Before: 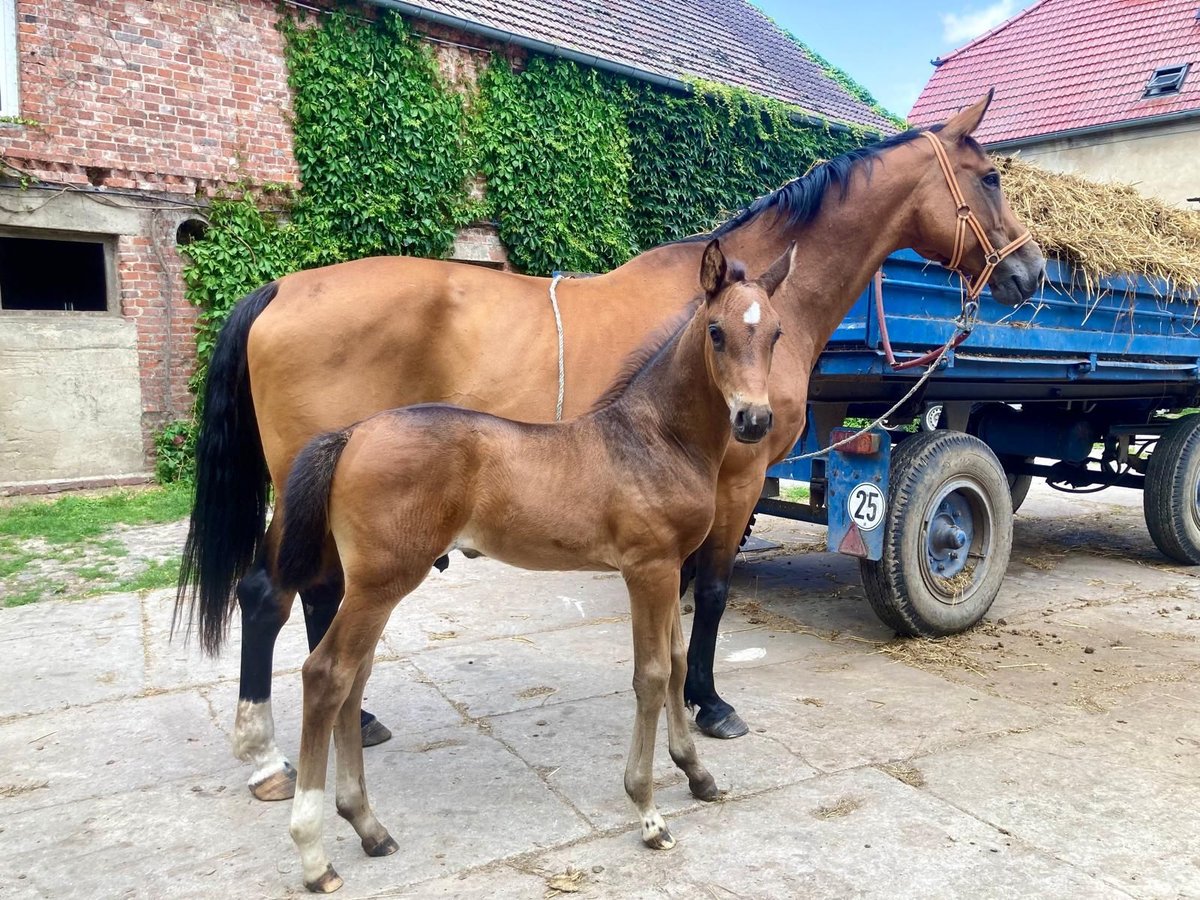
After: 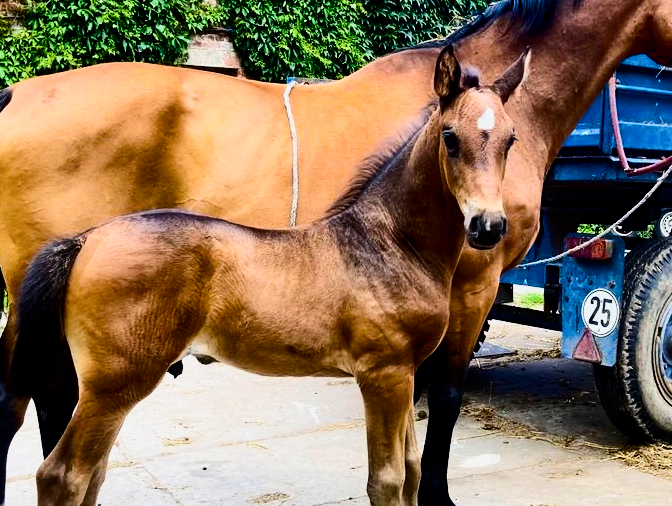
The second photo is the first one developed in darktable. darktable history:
contrast brightness saturation: contrast 0.296
filmic rgb: black relative exposure -5 EV, white relative exposure 3.98 EV, threshold 3.02 EV, hardness 2.89, contrast 1.392, highlights saturation mix -19.77%, enable highlight reconstruction true
crop and rotate: left 22.18%, top 21.559%, right 21.748%, bottom 22.152%
color balance rgb: perceptual saturation grading › global saturation 35.78%, perceptual saturation grading › shadows 34.758%, global vibrance 20%
